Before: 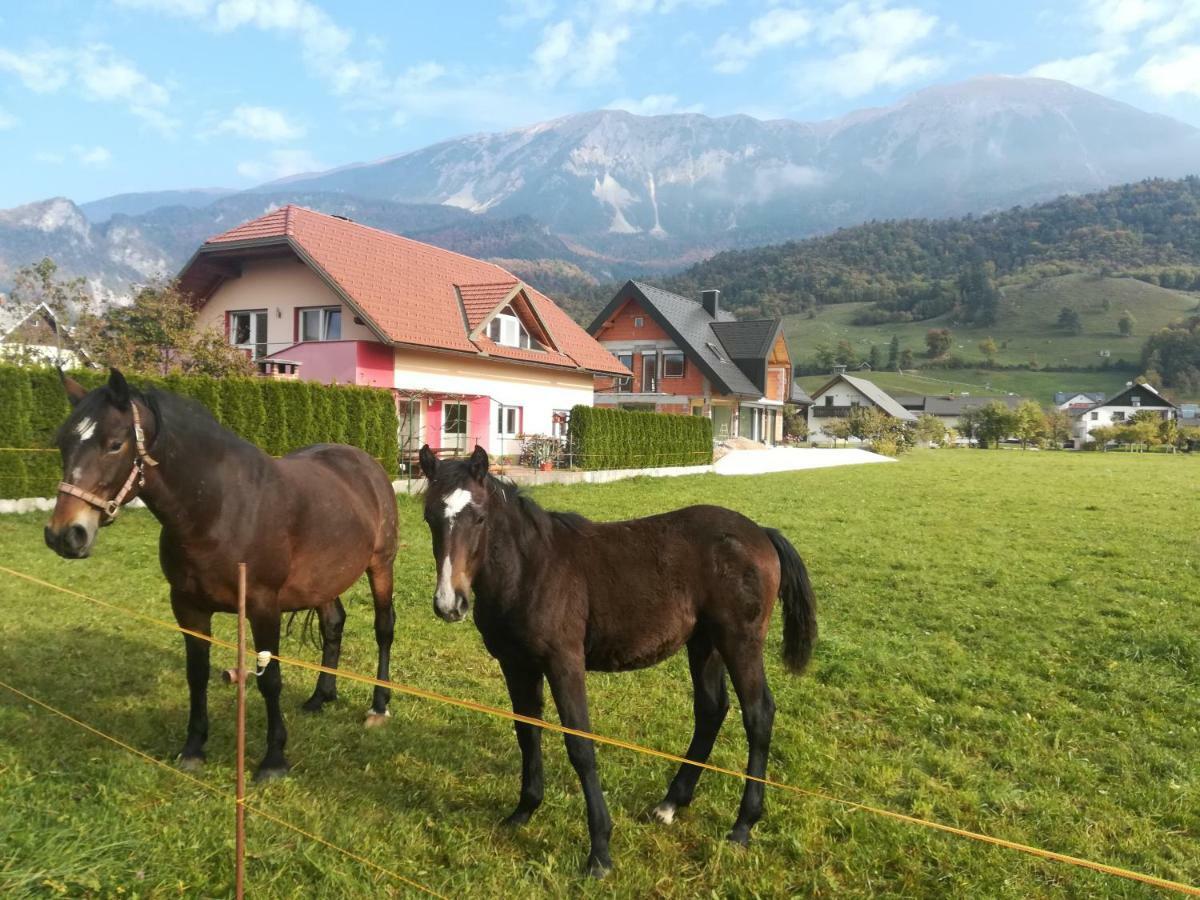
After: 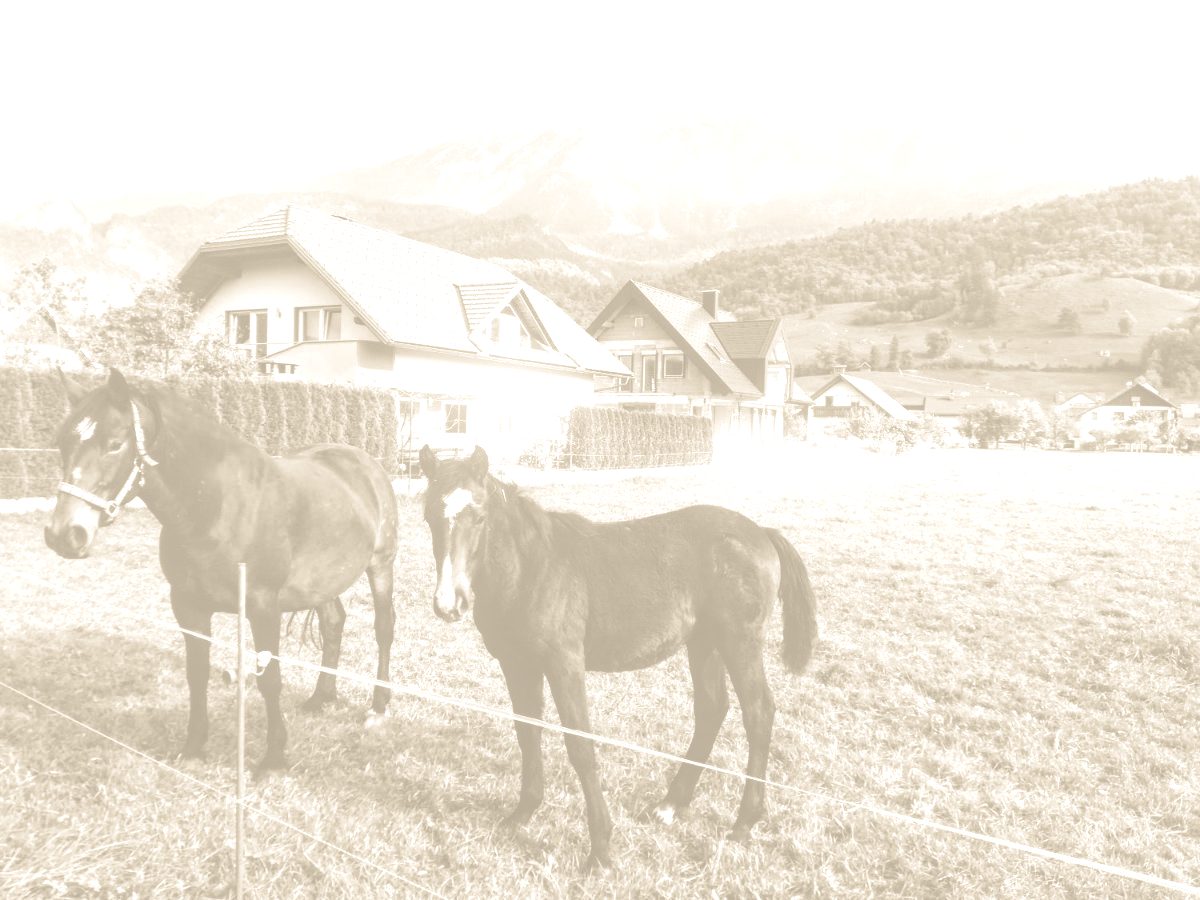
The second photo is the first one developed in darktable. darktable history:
local contrast: highlights 99%, shadows 86%, detail 160%, midtone range 0.2
tone curve: curves: ch0 [(0, 0.072) (0.249, 0.176) (0.518, 0.489) (0.832, 0.854) (1, 0.948)], color space Lab, linked channels, preserve colors none
shadows and highlights: shadows -20, white point adjustment -2, highlights -35
color zones: curves: ch0 [(0, 0.447) (0.184, 0.543) (0.323, 0.476) (0.429, 0.445) (0.571, 0.443) (0.714, 0.451) (0.857, 0.452) (1, 0.447)]; ch1 [(0, 0.464) (0.176, 0.46) (0.287, 0.177) (0.429, 0.002) (0.571, 0) (0.714, 0) (0.857, 0) (1, 0.464)], mix 20%
colorize: hue 36°, saturation 71%, lightness 80.79% | blend: blend mode multiply, opacity 39%; mask: uniform (no mask)
color correction: saturation 0.8
split-toning: shadows › saturation 0.41, highlights › saturation 0, compress 33.55%
color balance: mode lift, gamma, gain (sRGB), lift [1.04, 1, 1, 0.97], gamma [1.01, 1, 1, 0.97], gain [0.96, 1, 1, 0.97]
vibrance: vibrance 10%
bloom: size 5%, threshold 95%, strength 15%
